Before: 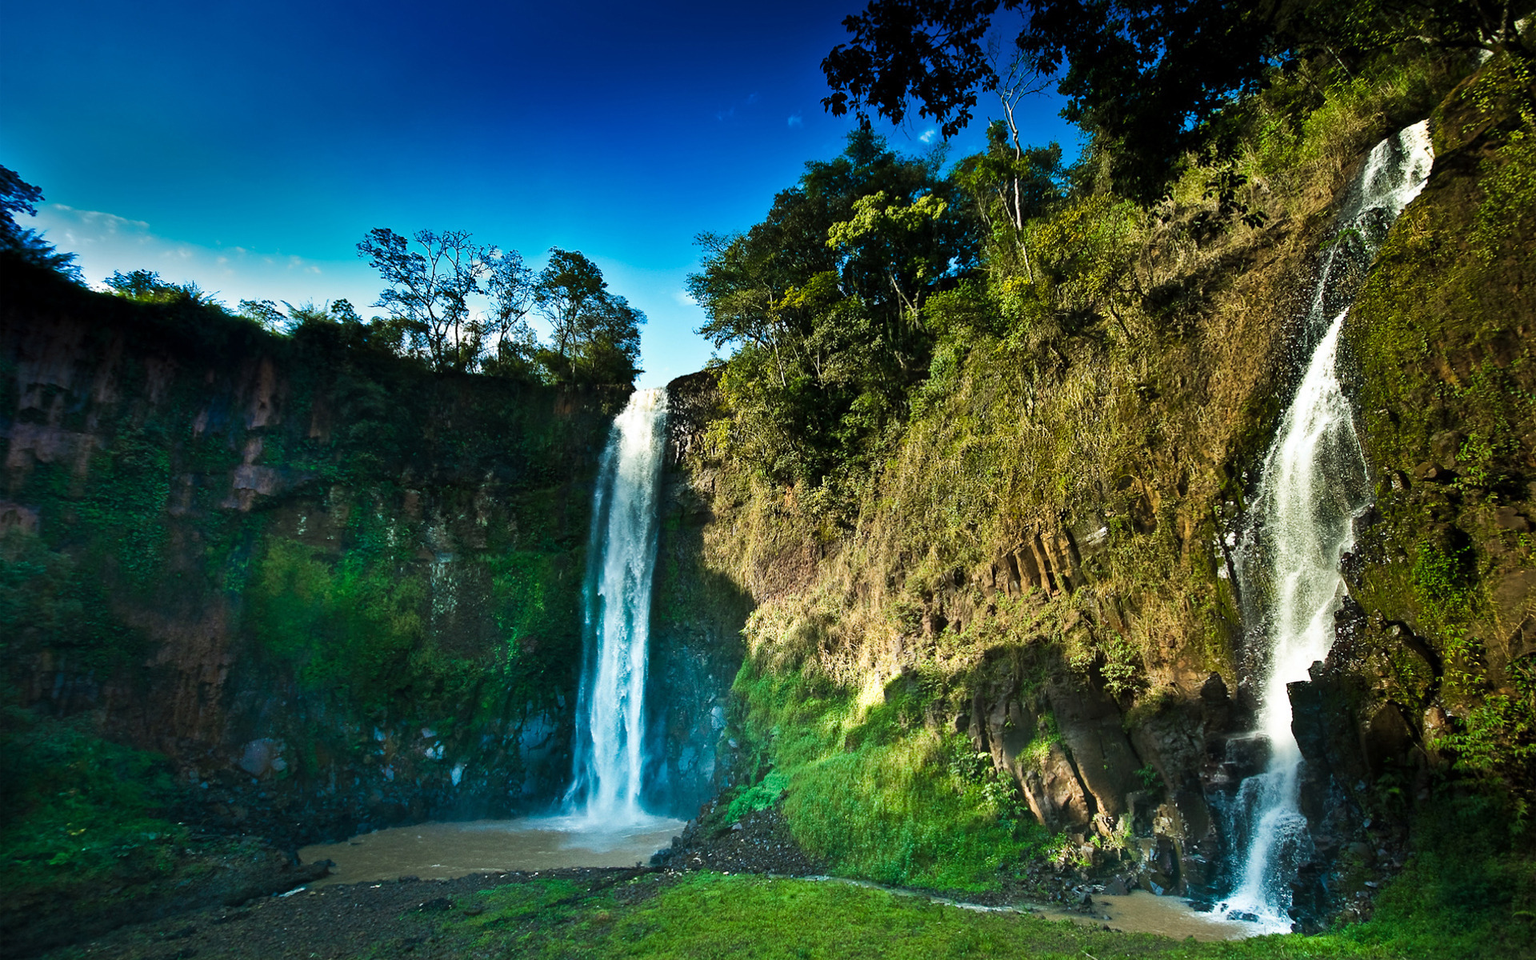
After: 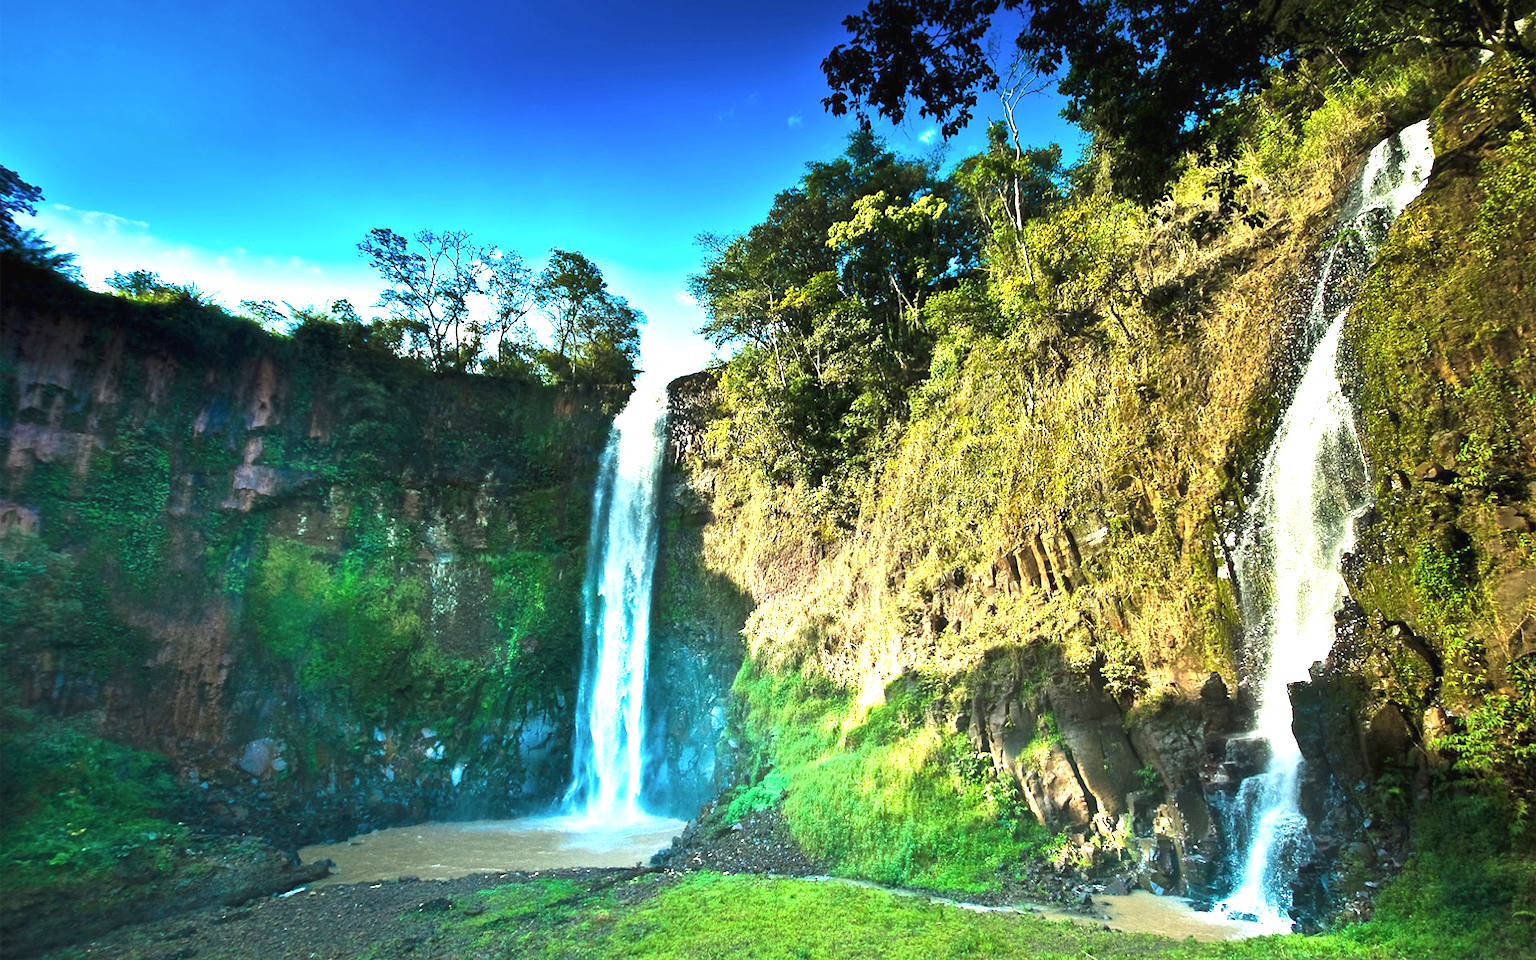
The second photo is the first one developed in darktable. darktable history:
exposure: black level correction 0, exposure 1.744 EV, compensate exposure bias true, compensate highlight preservation false
contrast brightness saturation: contrast 0.01, saturation -0.063
tone curve: curves: ch0 [(0, 0.014) (0.036, 0.047) (0.15, 0.156) (0.27, 0.258) (0.511, 0.506) (0.761, 0.741) (1, 0.919)]; ch1 [(0, 0) (0.179, 0.173) (0.322, 0.32) (0.429, 0.431) (0.502, 0.5) (0.519, 0.522) (0.562, 0.575) (0.631, 0.65) (0.72, 0.692) (1, 1)]; ch2 [(0, 0) (0.29, 0.295) (0.404, 0.436) (0.497, 0.498) (0.533, 0.556) (0.599, 0.607) (0.696, 0.707) (1, 1)]
